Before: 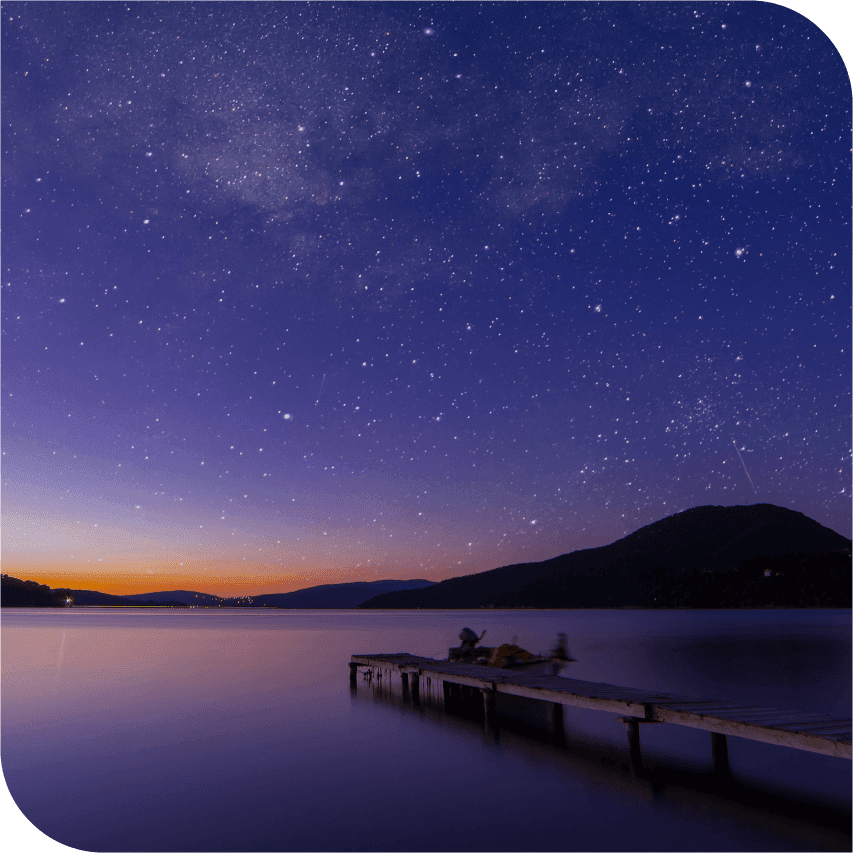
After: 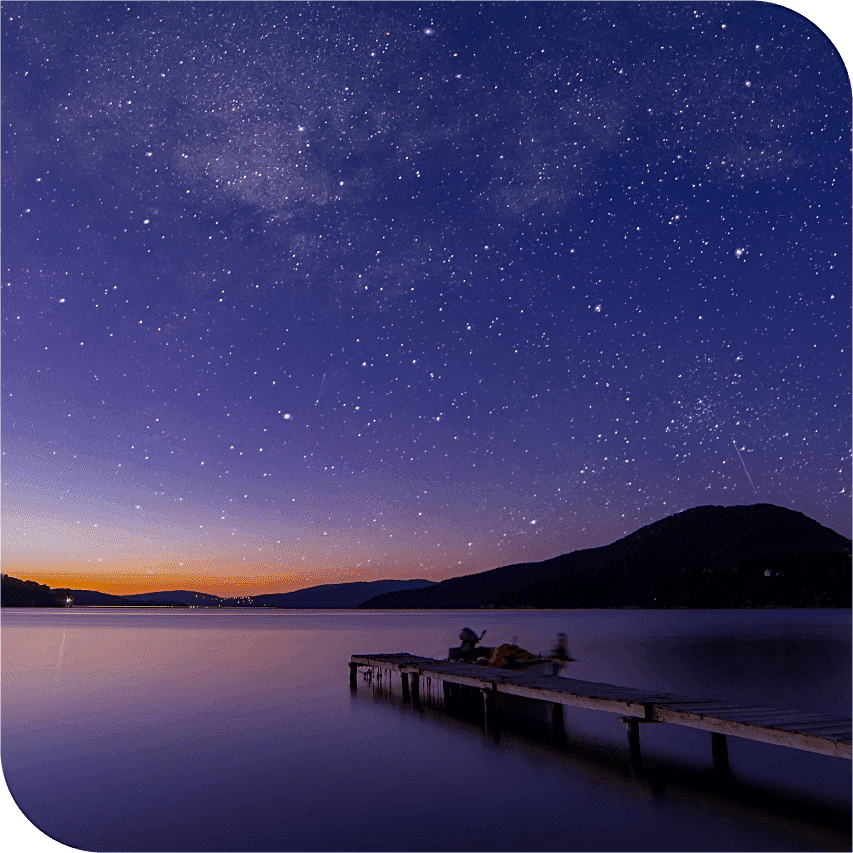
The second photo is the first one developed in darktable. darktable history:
sharpen: on, module defaults
local contrast: mode bilateral grid, contrast 19, coarseness 50, detail 119%, midtone range 0.2
